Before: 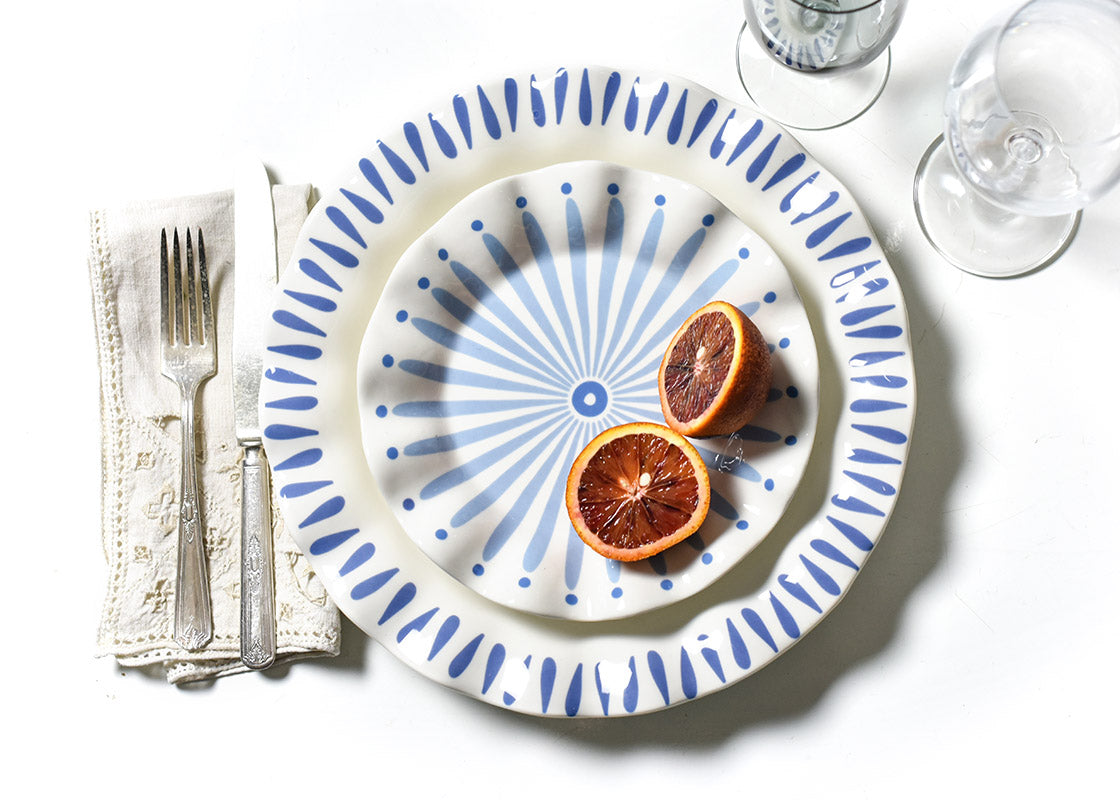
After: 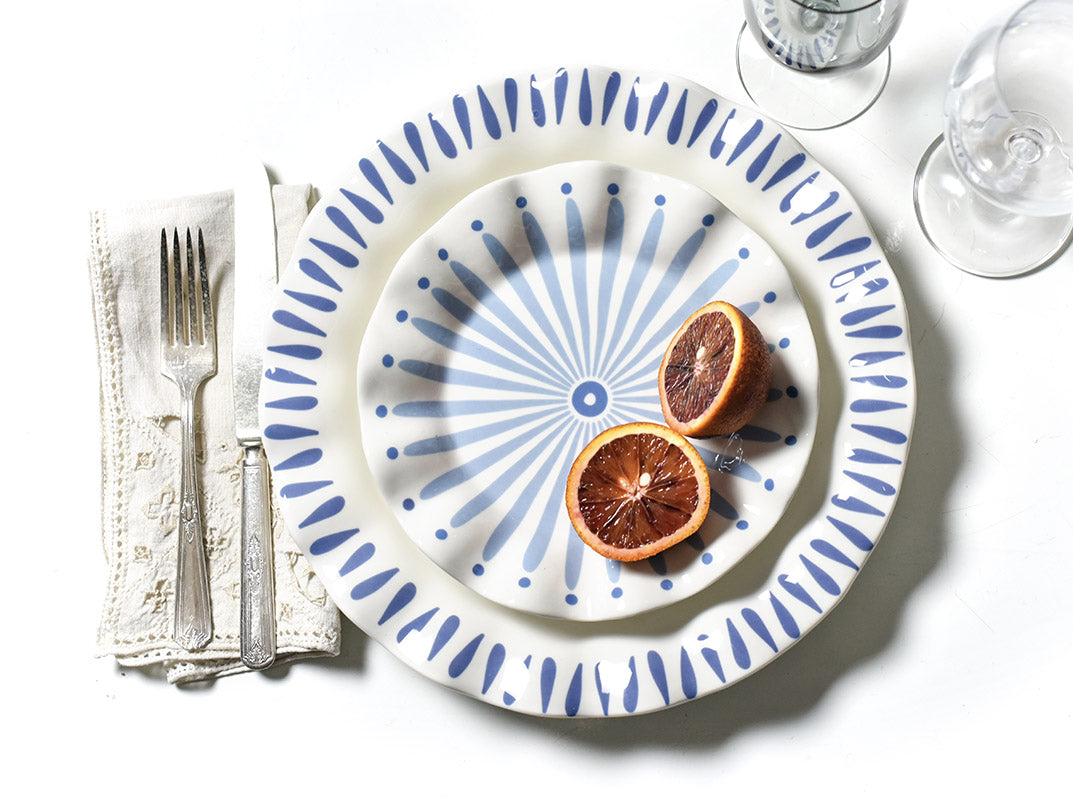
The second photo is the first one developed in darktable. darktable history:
contrast brightness saturation: saturation -0.17
crop: right 4.126%, bottom 0.031%
tone equalizer: on, module defaults
exposure: black level correction 0.001, exposure 0.014 EV, compensate highlight preservation false
